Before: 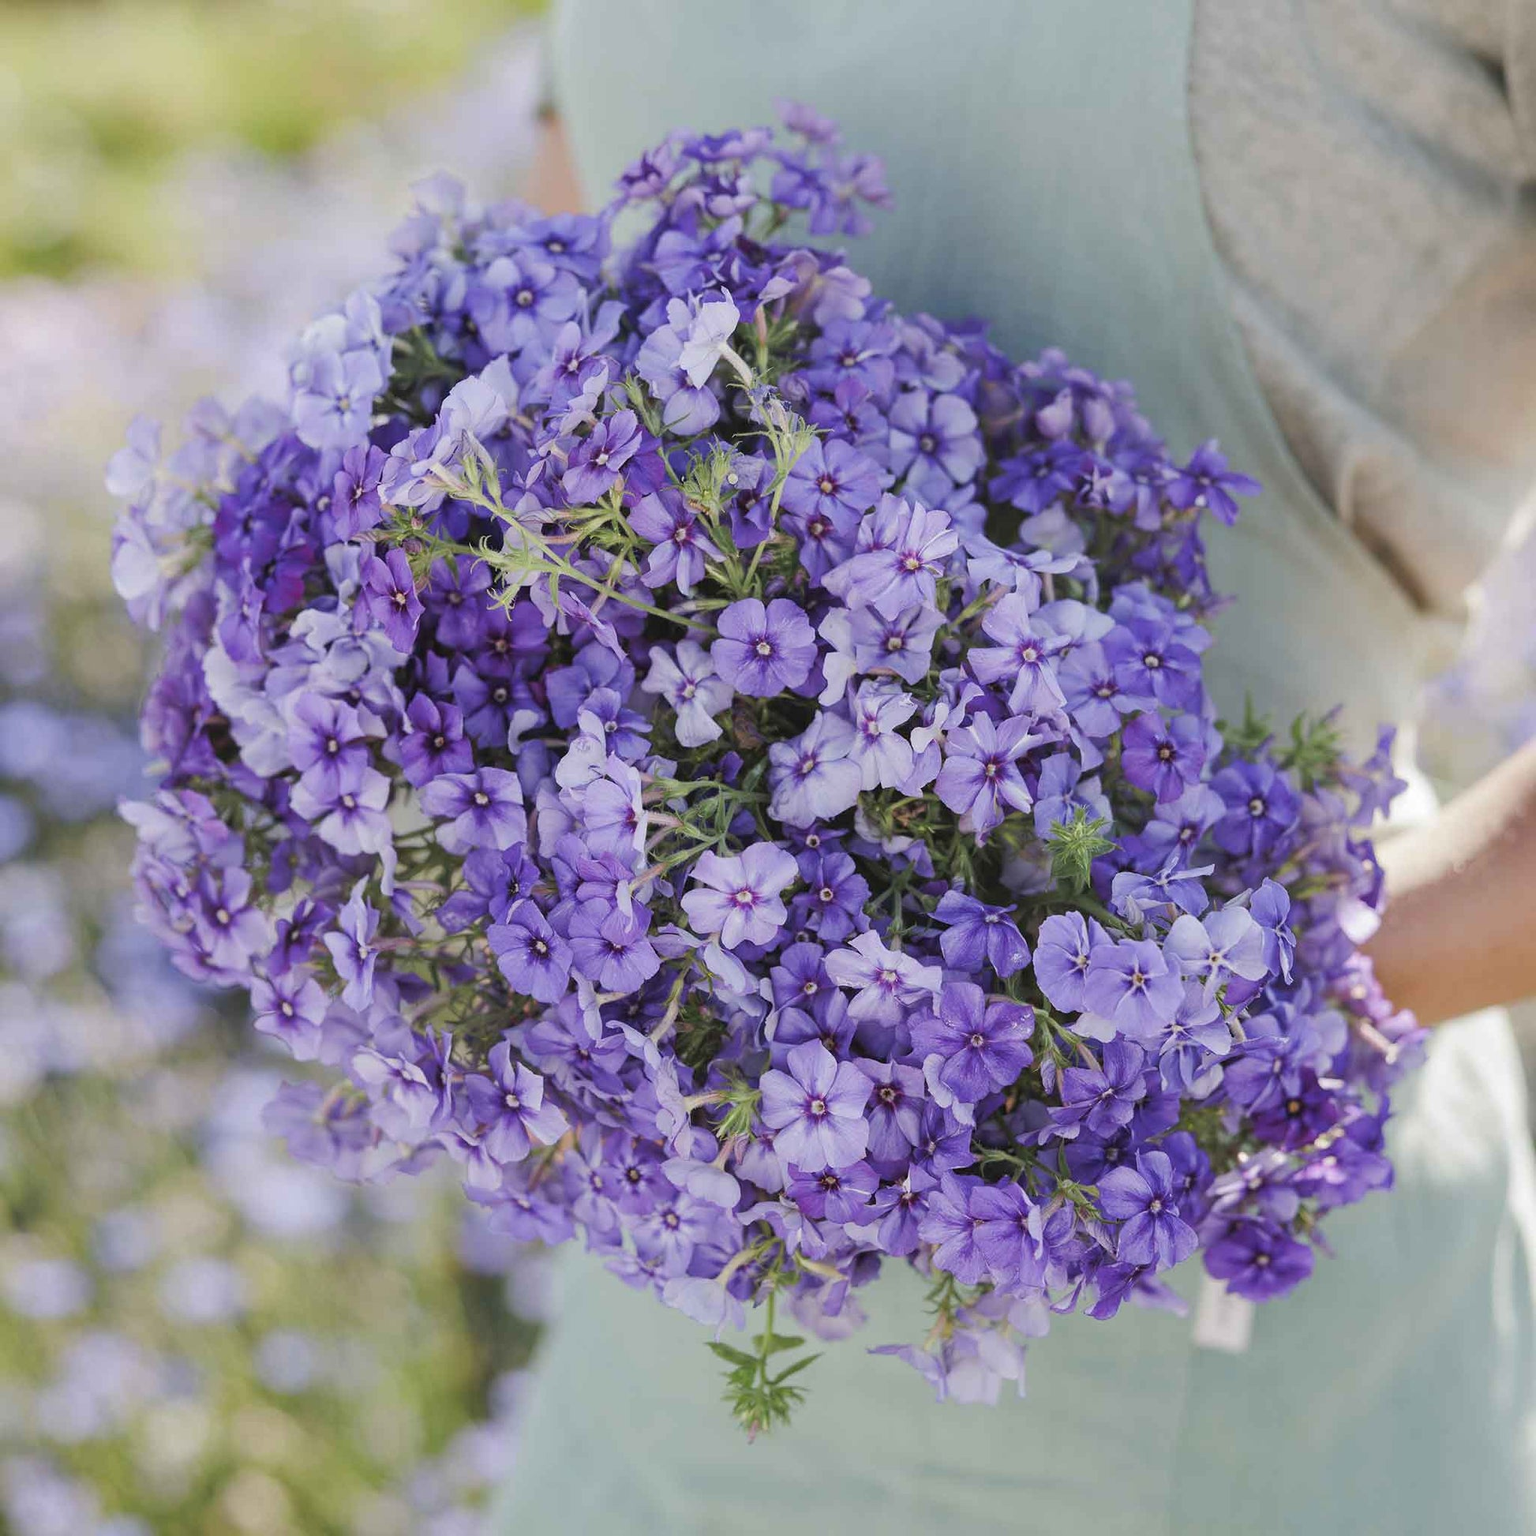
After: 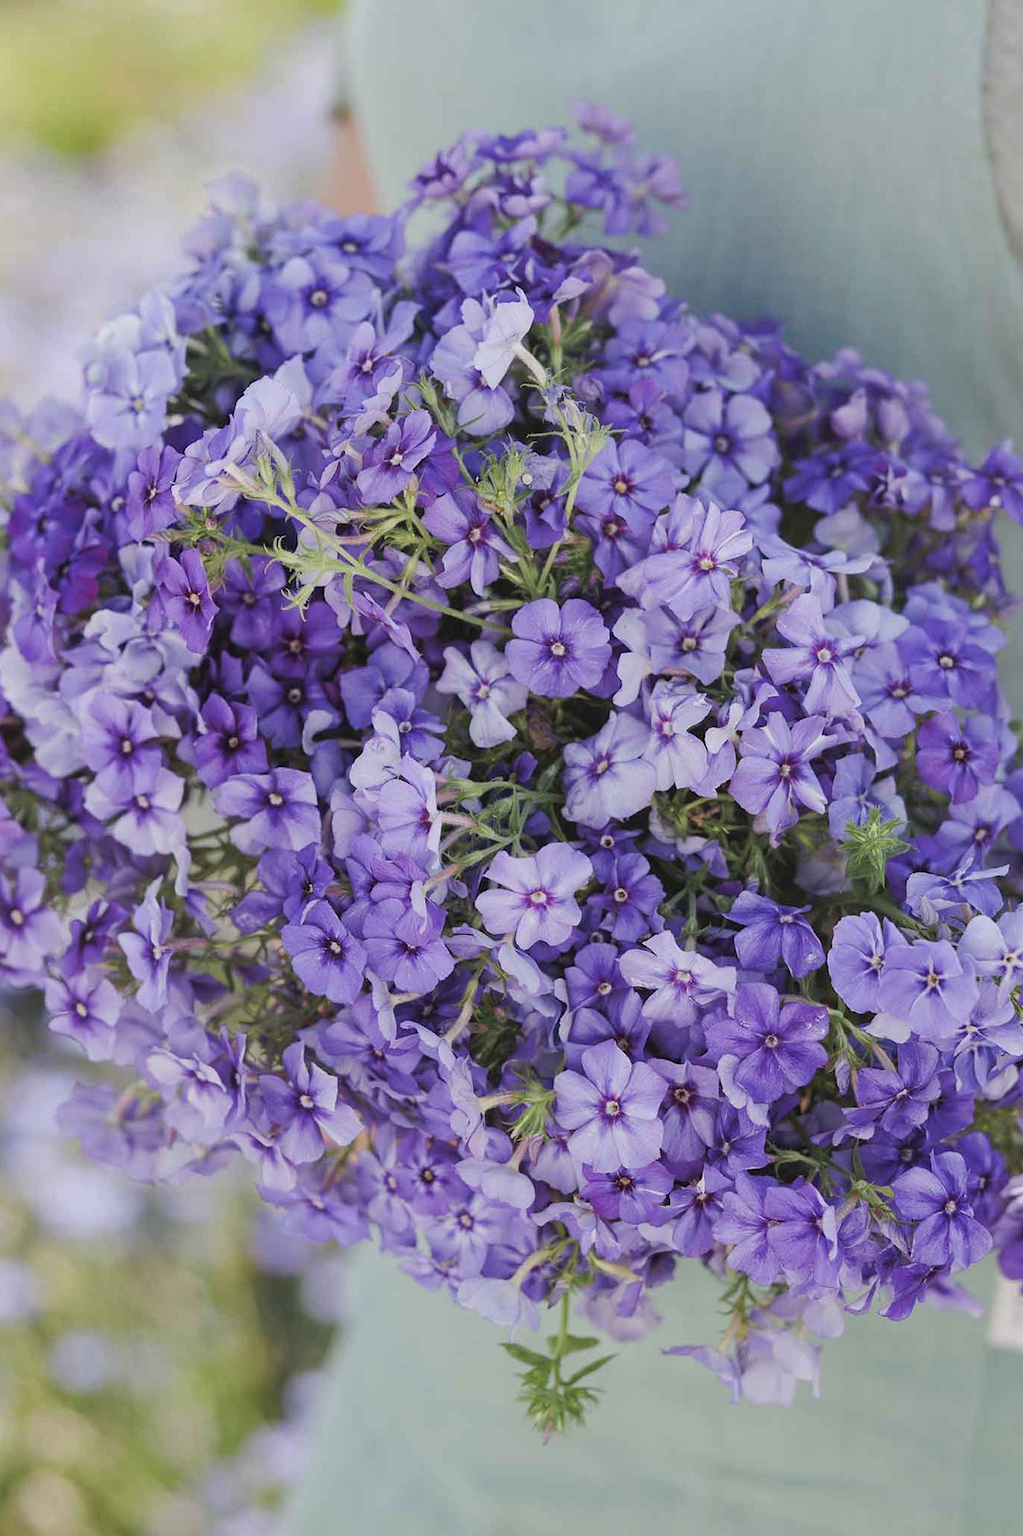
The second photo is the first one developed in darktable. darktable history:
crop and rotate: left 13.463%, right 19.923%
